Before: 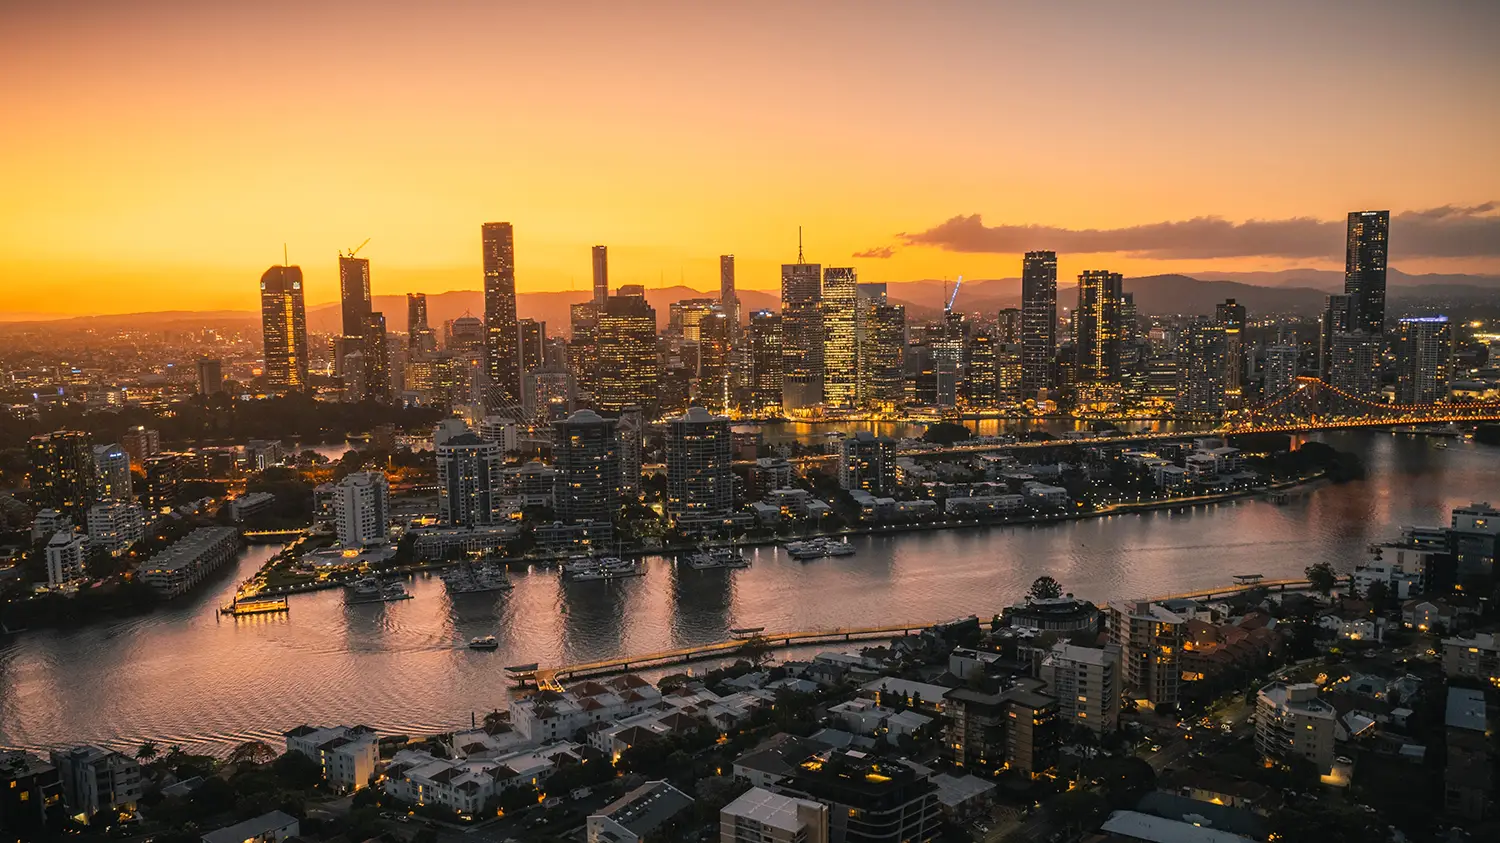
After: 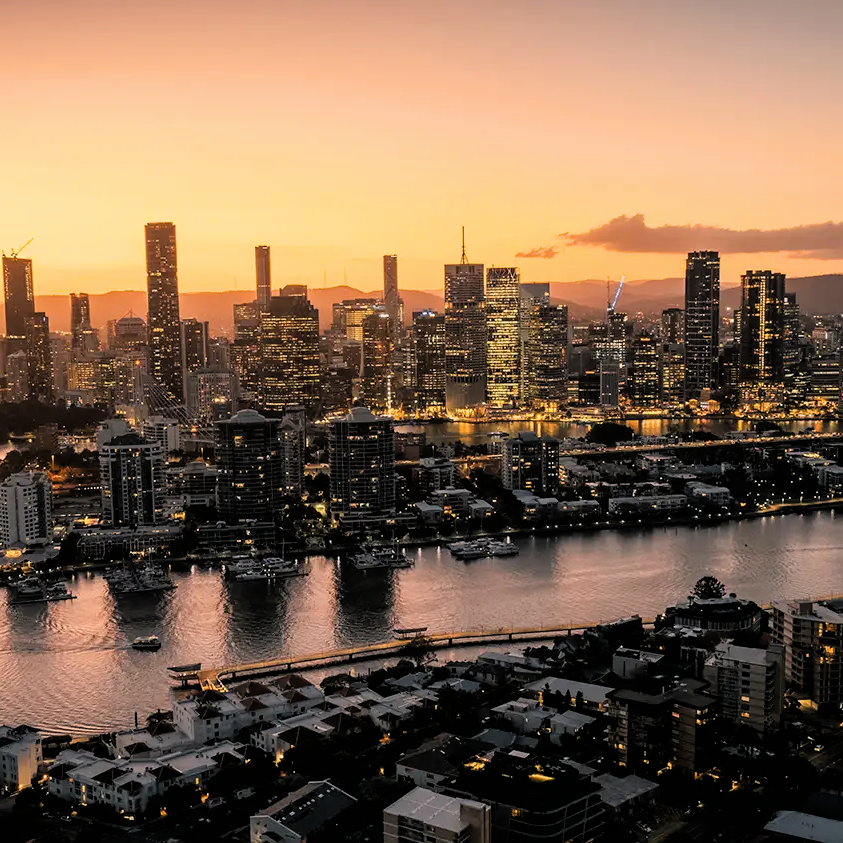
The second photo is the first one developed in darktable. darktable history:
contrast brightness saturation: saturation -0.05
exposure: exposure 0.127 EV, compensate highlight preservation false
crop and rotate: left 22.516%, right 21.234%
filmic rgb: black relative exposure -4.93 EV, white relative exposure 2.84 EV, hardness 3.72
